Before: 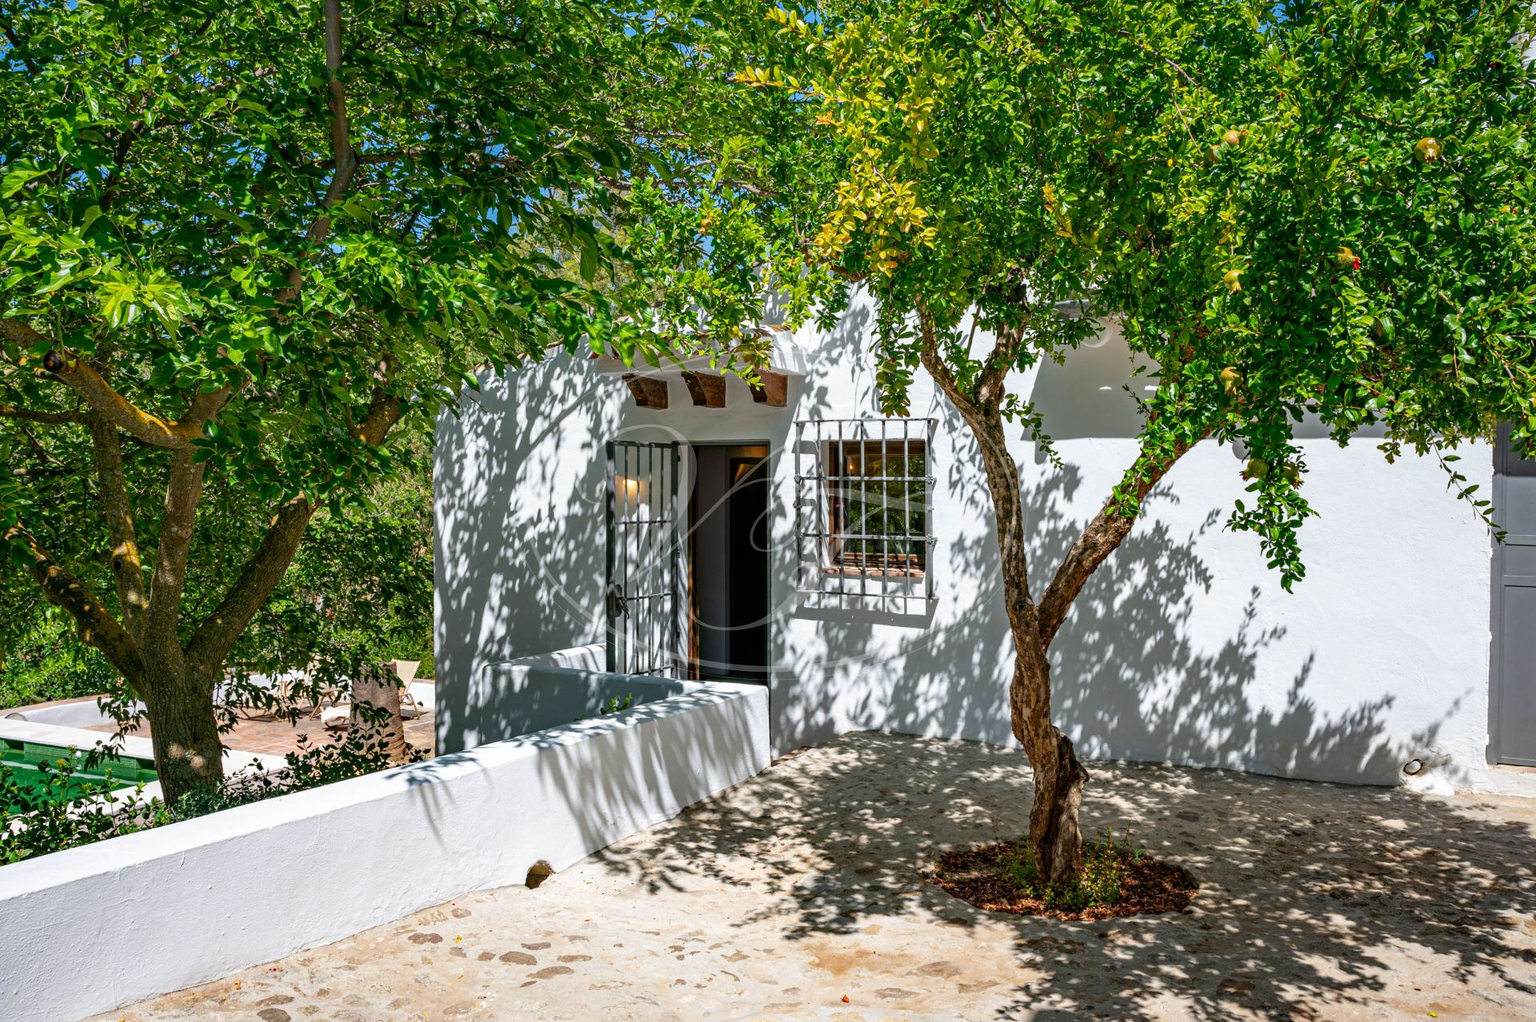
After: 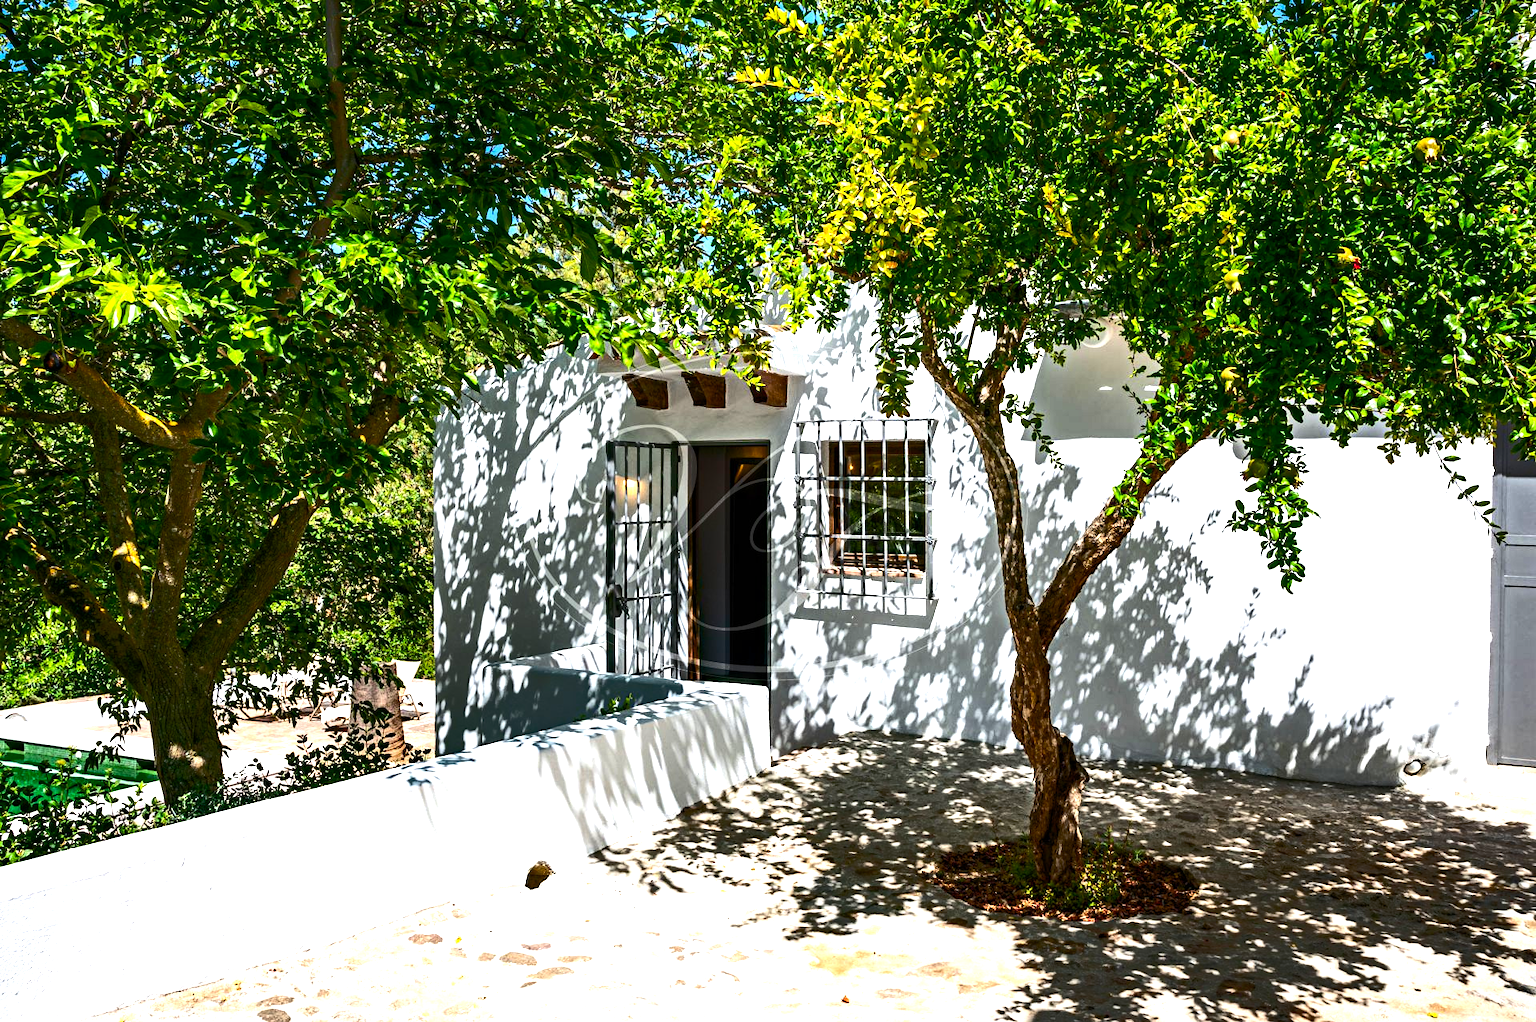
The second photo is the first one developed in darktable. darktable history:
color balance rgb: linear chroma grading › global chroma 8.943%, perceptual saturation grading › global saturation 20%, perceptual saturation grading › highlights -25.065%, perceptual saturation grading › shadows 49.743%, perceptual brilliance grading › highlights 1.668%, perceptual brilliance grading › mid-tones -50.314%, perceptual brilliance grading › shadows -50.255%
exposure: exposure 1.158 EV, compensate highlight preservation false
